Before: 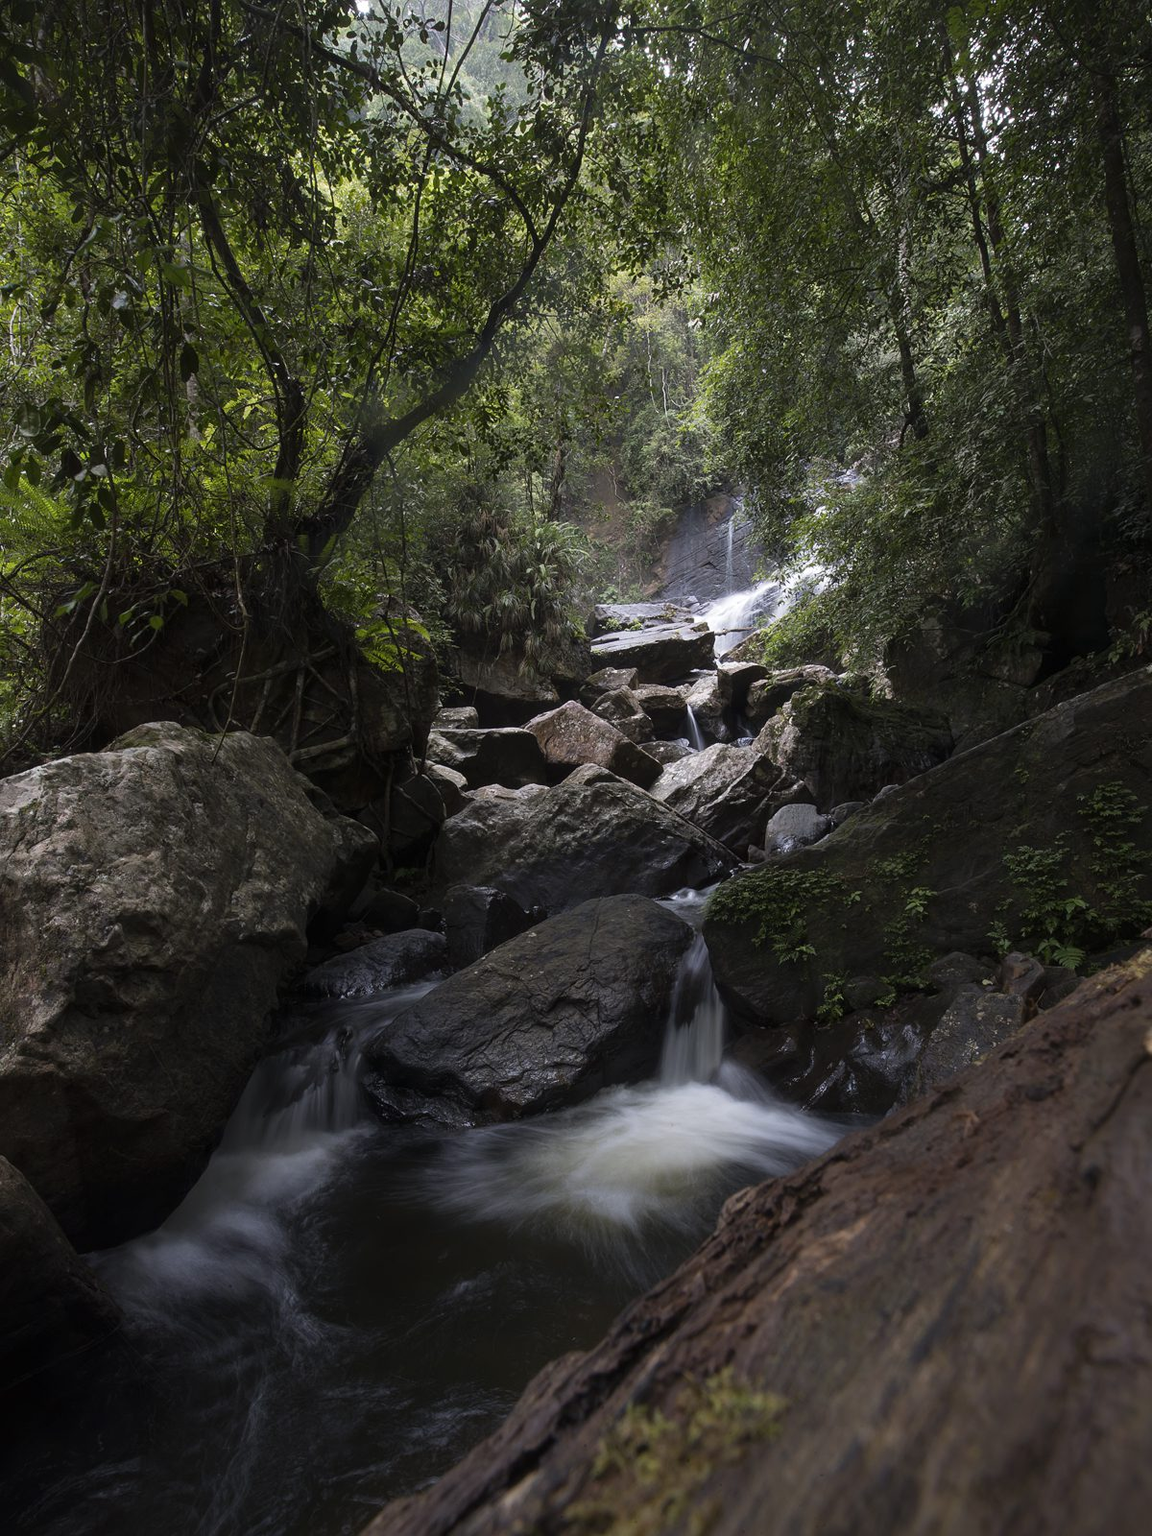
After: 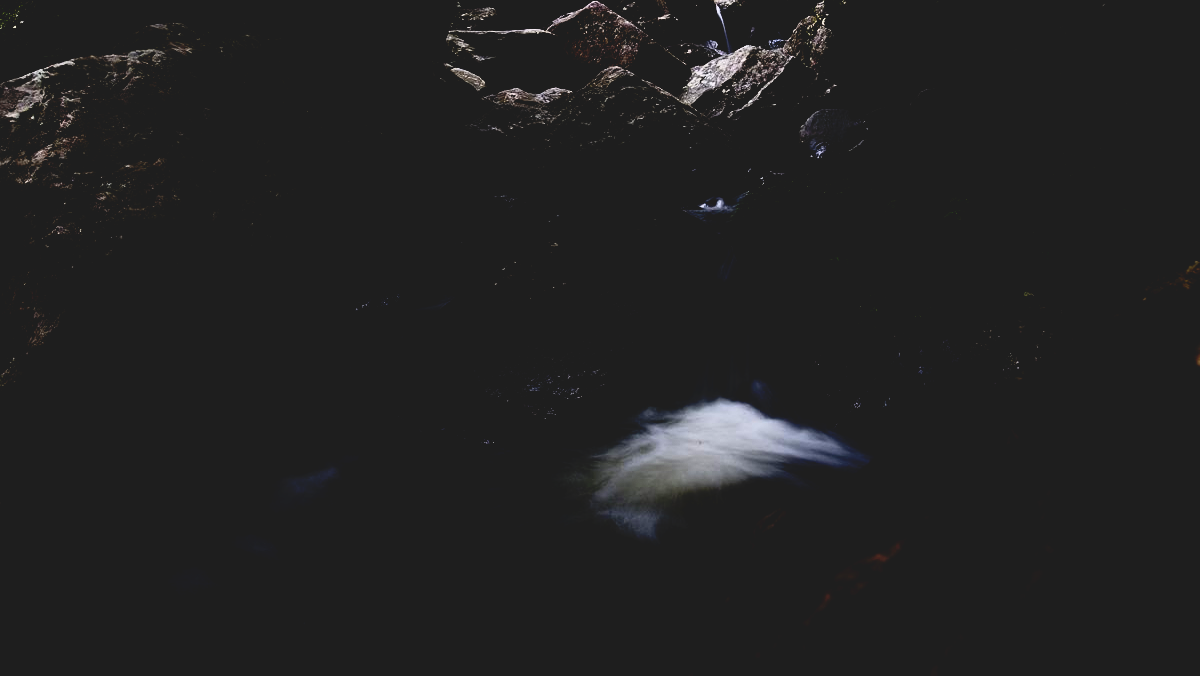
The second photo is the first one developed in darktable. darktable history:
base curve: curves: ch0 [(0, 0.02) (0.083, 0.036) (1, 1)], preserve colors none
contrast brightness saturation: contrast 0.389, brightness 0.111
shadows and highlights: shadows 25.57, highlights -25.11
crop: top 45.588%, bottom 12.119%
exposure: black level correction 0.1, exposure -0.09 EV, compensate highlight preservation false
